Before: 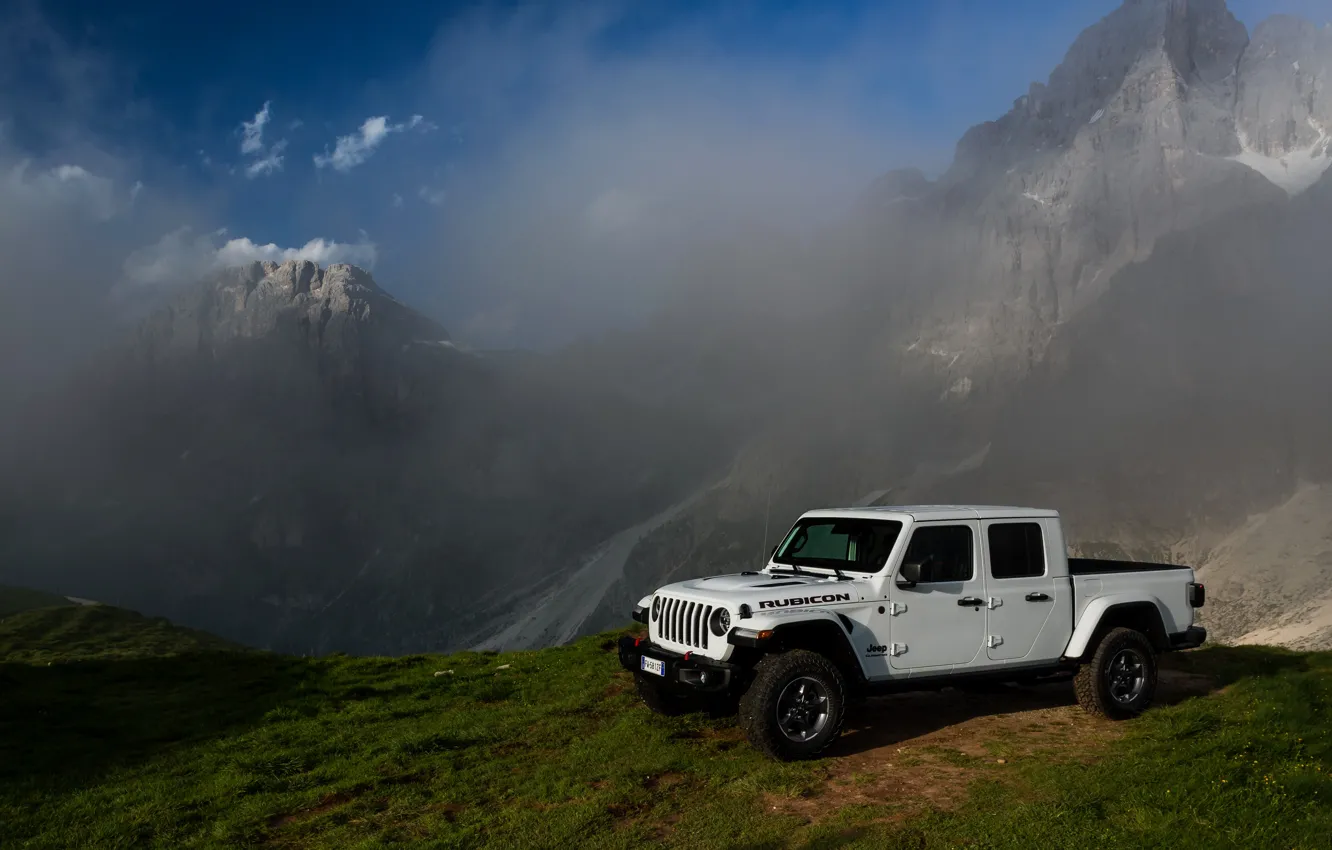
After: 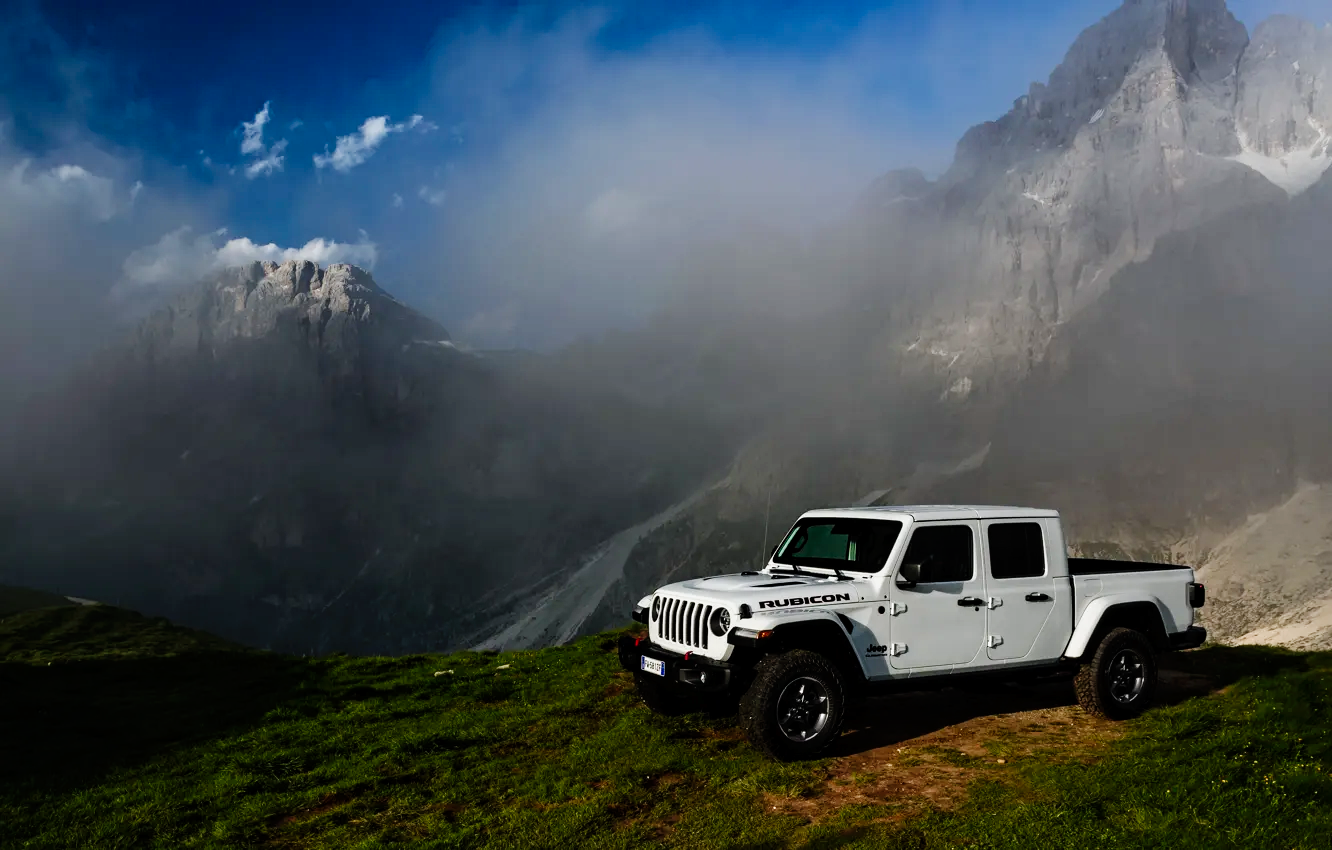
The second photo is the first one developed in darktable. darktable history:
tone curve: curves: ch0 [(0, 0) (0.003, 0.004) (0.011, 0.006) (0.025, 0.011) (0.044, 0.017) (0.069, 0.029) (0.1, 0.047) (0.136, 0.07) (0.177, 0.121) (0.224, 0.182) (0.277, 0.257) (0.335, 0.342) (0.399, 0.432) (0.468, 0.526) (0.543, 0.621) (0.623, 0.711) (0.709, 0.792) (0.801, 0.87) (0.898, 0.951) (1, 1)], preserve colors none
contrast equalizer: octaves 7, y [[0.5, 0.501, 0.532, 0.538, 0.54, 0.541], [0.5 ×6], [0.5 ×6], [0 ×6], [0 ×6]]
